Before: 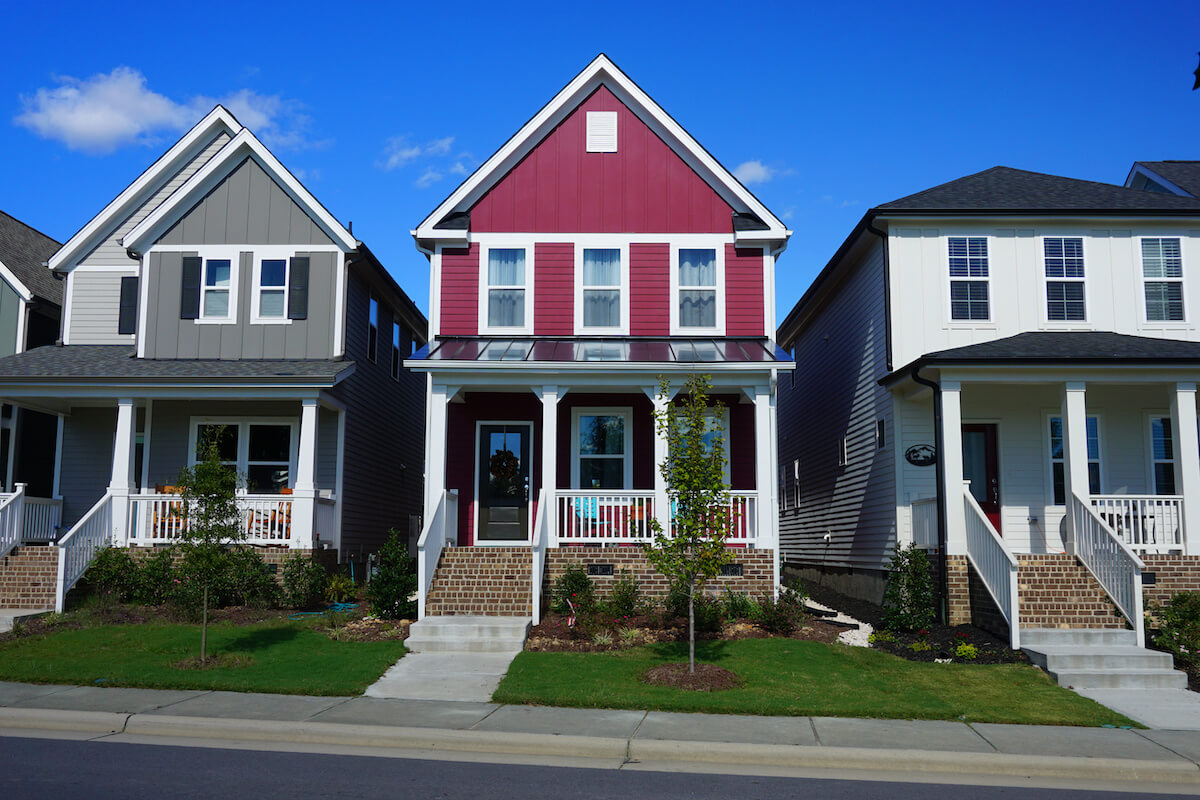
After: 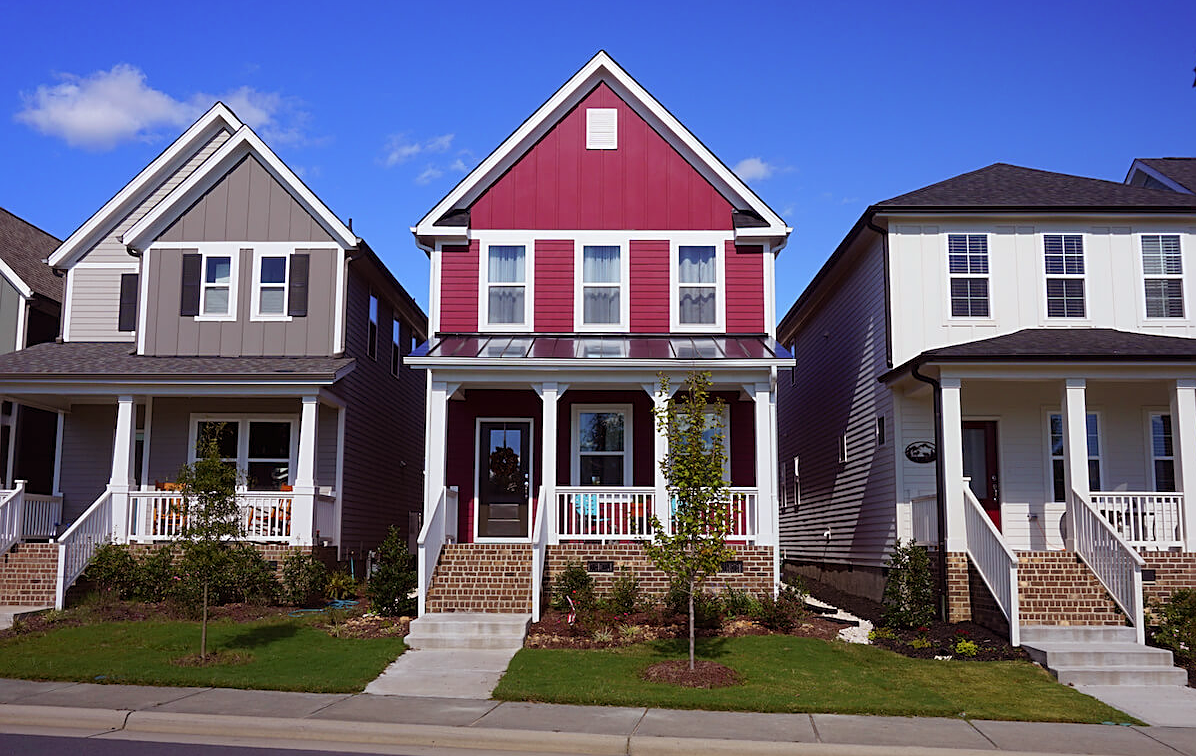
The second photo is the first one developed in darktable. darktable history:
rgb levels: mode RGB, independent channels, levels [[0, 0.474, 1], [0, 0.5, 1], [0, 0.5, 1]]
crop: top 0.448%, right 0.264%, bottom 5.045%
sharpen: on, module defaults
